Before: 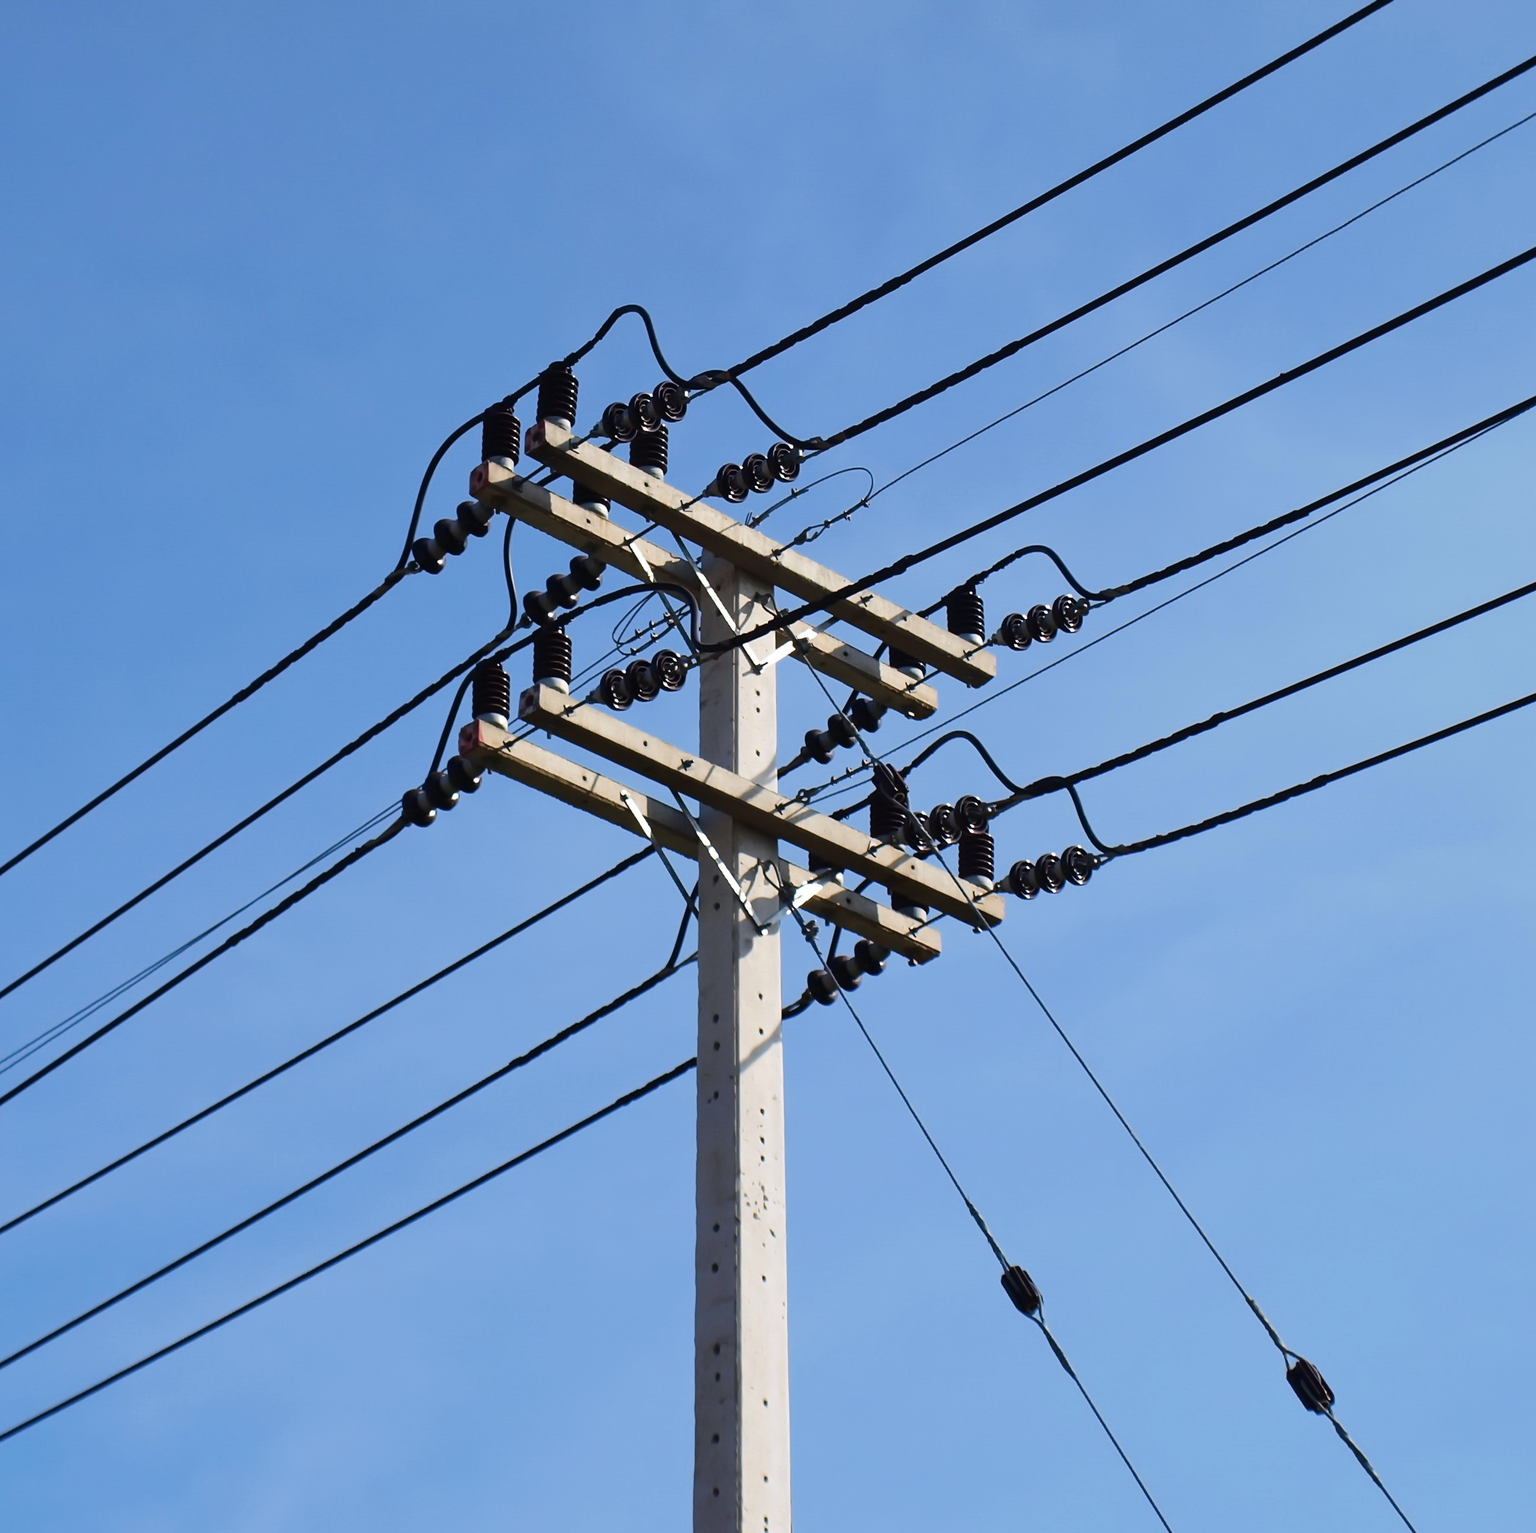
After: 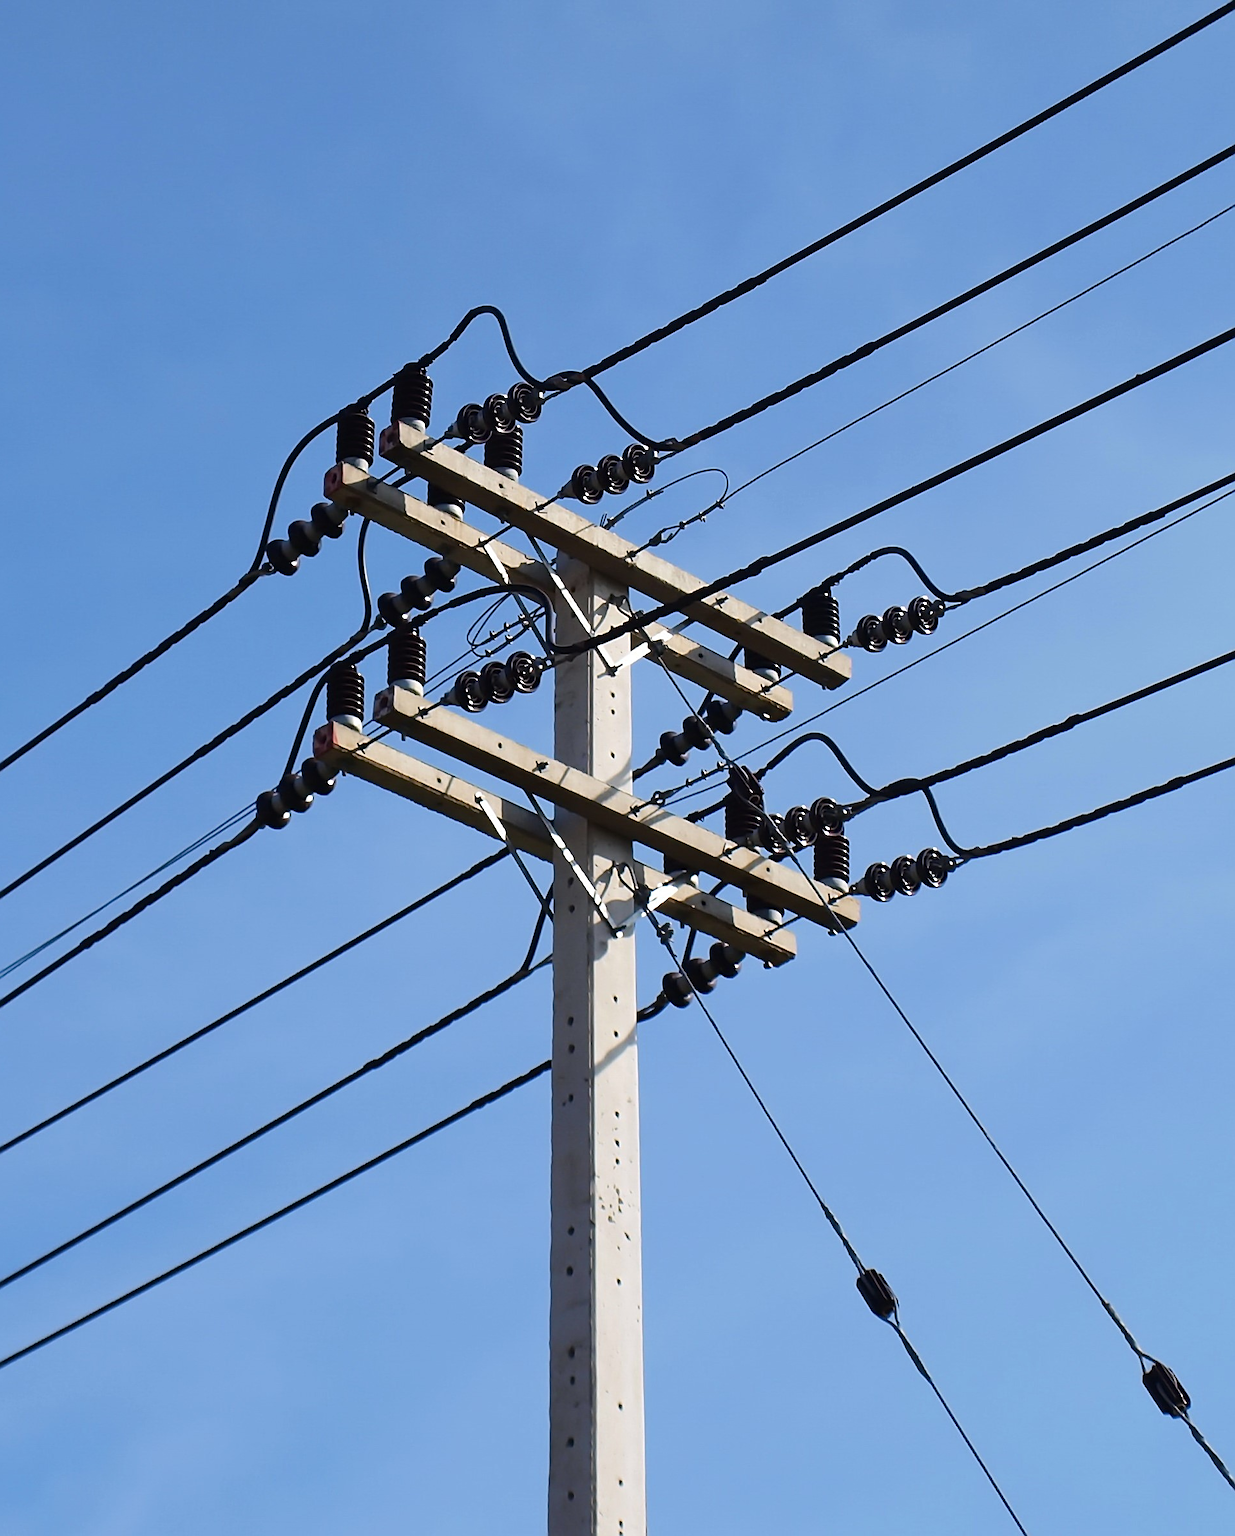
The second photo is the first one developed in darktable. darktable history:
sharpen: on, module defaults
crop and rotate: left 9.587%, right 10.142%
